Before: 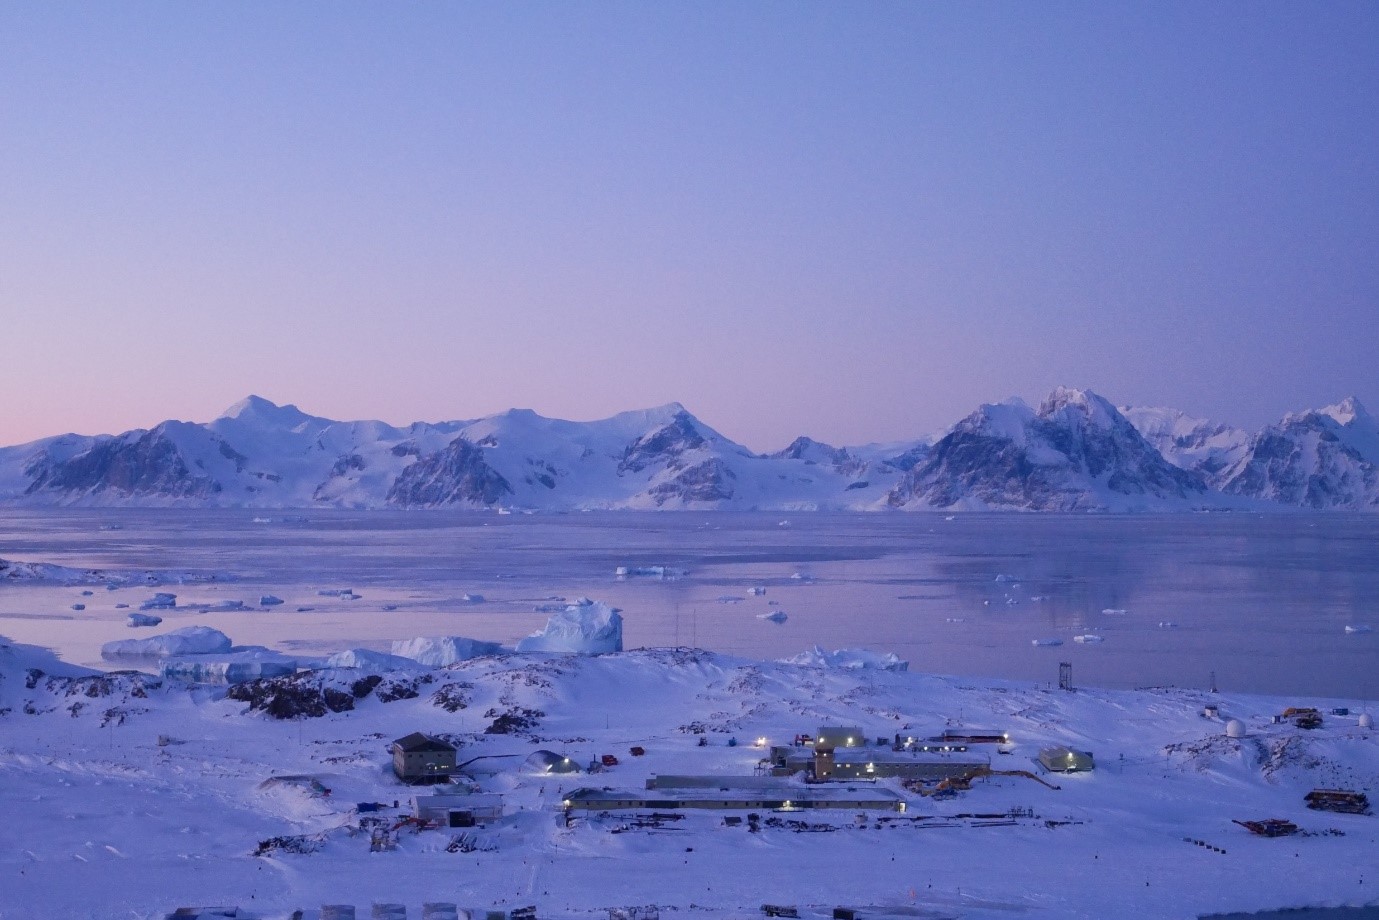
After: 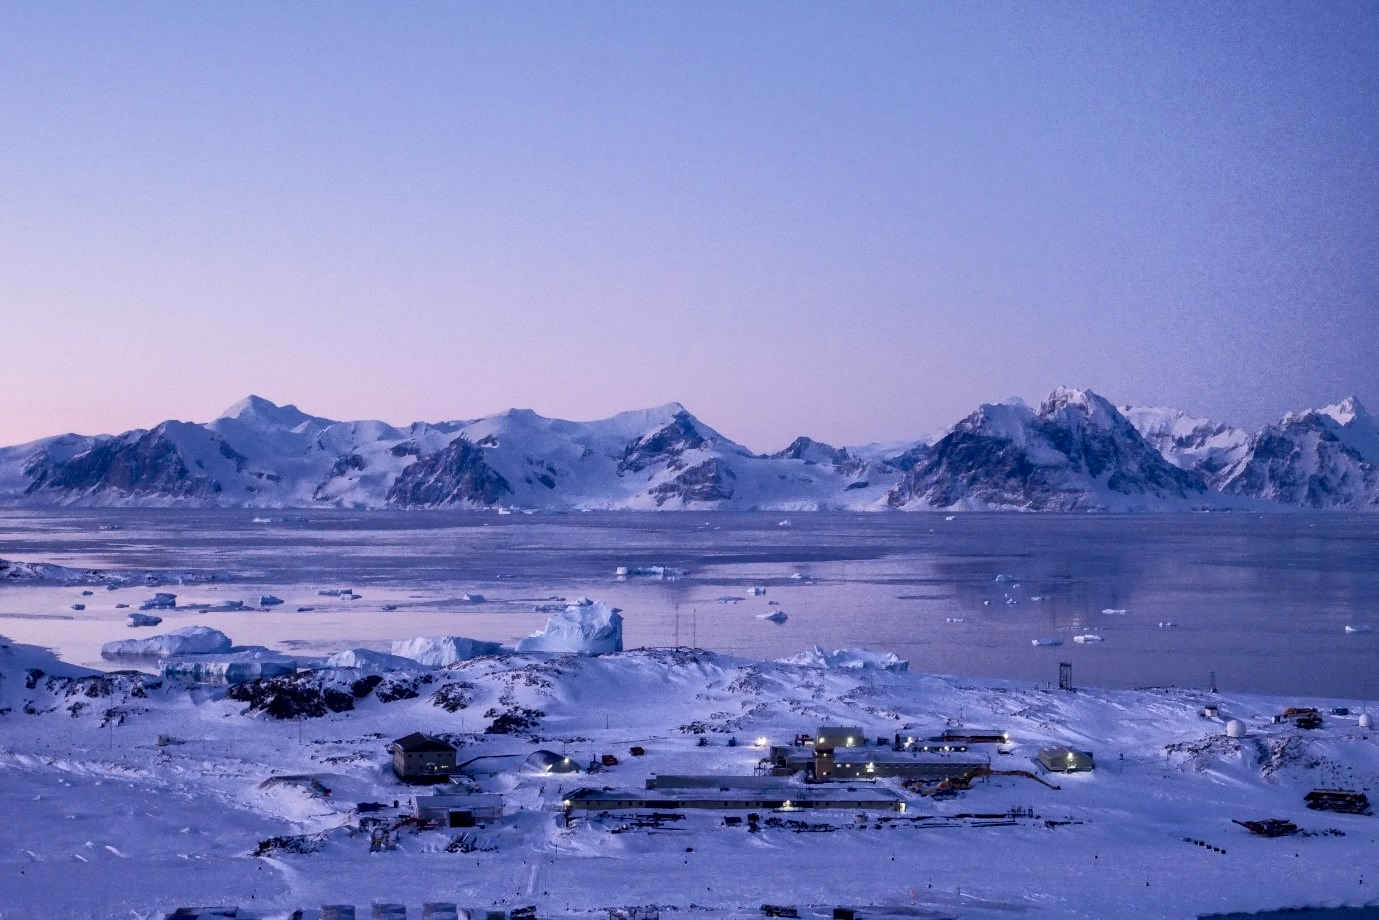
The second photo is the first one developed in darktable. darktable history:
local contrast: highlights 60%, shadows 60%, detail 160%
tone curve: curves: ch0 [(0, 0) (0.003, 0.003) (0.011, 0.011) (0.025, 0.024) (0.044, 0.043) (0.069, 0.068) (0.1, 0.097) (0.136, 0.133) (0.177, 0.173) (0.224, 0.219) (0.277, 0.271) (0.335, 0.327) (0.399, 0.39) (0.468, 0.457) (0.543, 0.582) (0.623, 0.655) (0.709, 0.734) (0.801, 0.817) (0.898, 0.906) (1, 1)], color space Lab, independent channels, preserve colors none
color zones: curves: ch0 [(0, 0.558) (0.143, 0.559) (0.286, 0.529) (0.429, 0.505) (0.571, 0.5) (0.714, 0.5) (0.857, 0.5) (1, 0.558)]; ch1 [(0, 0.469) (0.01, 0.469) (0.12, 0.446) (0.248, 0.469) (0.5, 0.5) (0.748, 0.5) (0.99, 0.469) (1, 0.469)]
